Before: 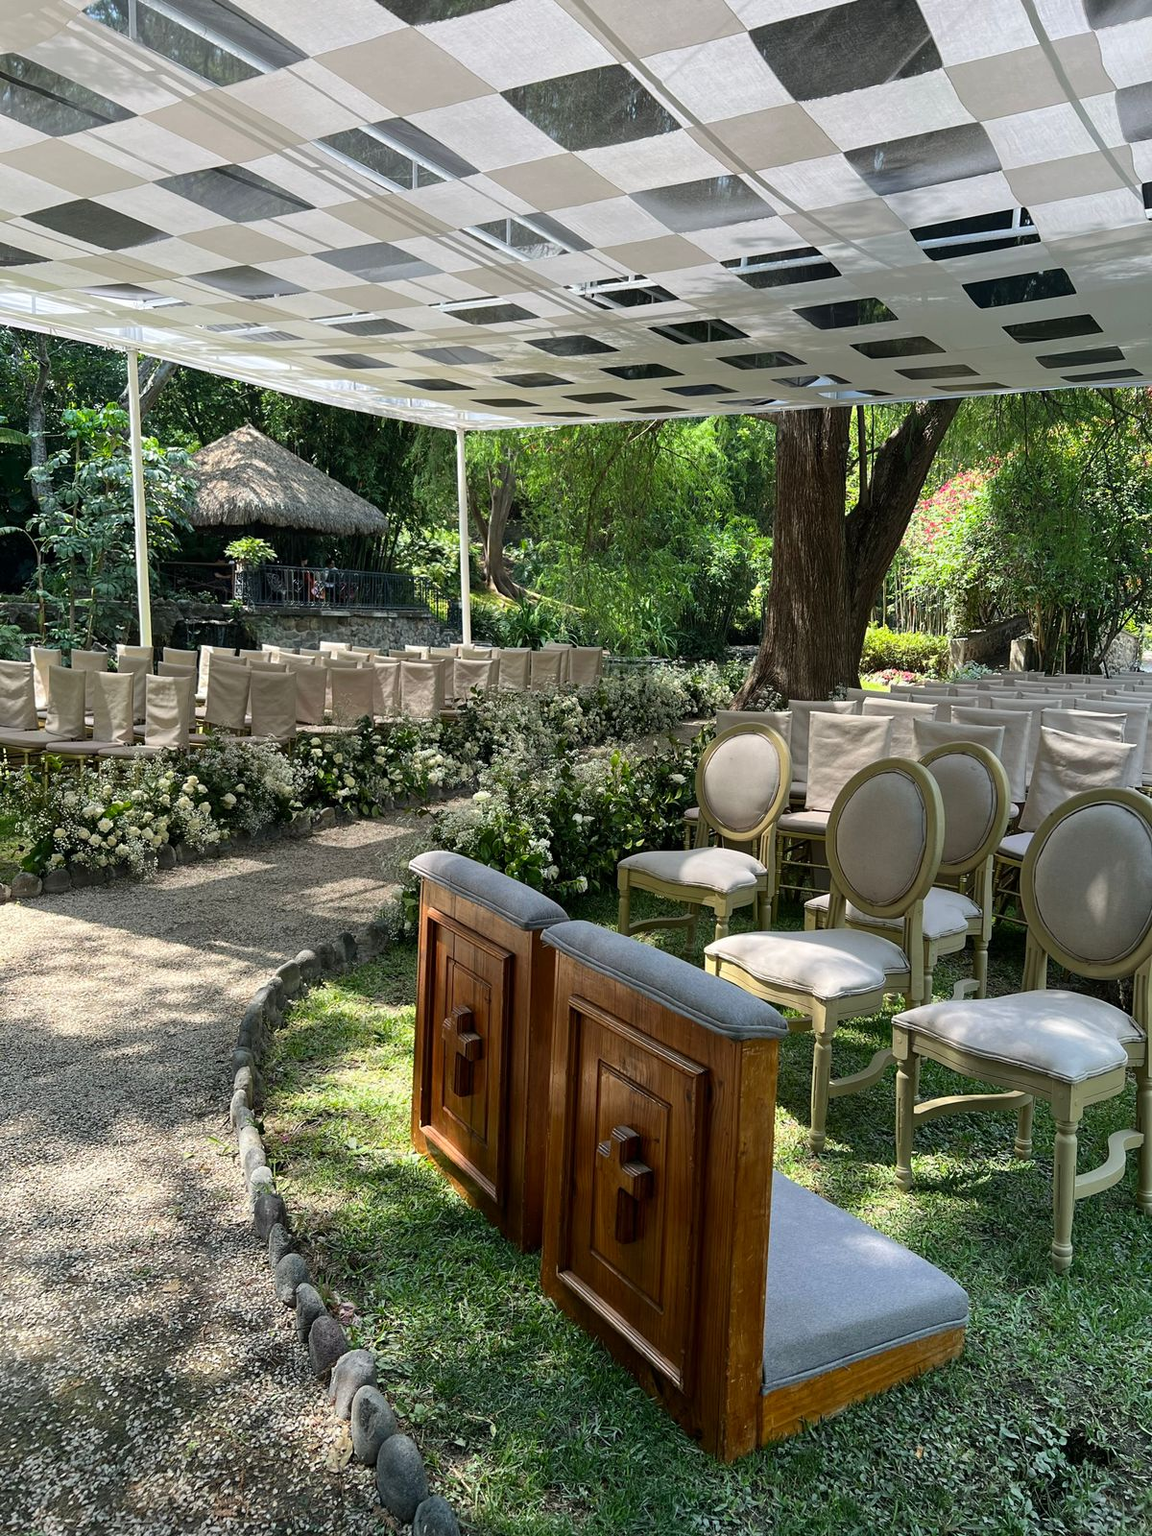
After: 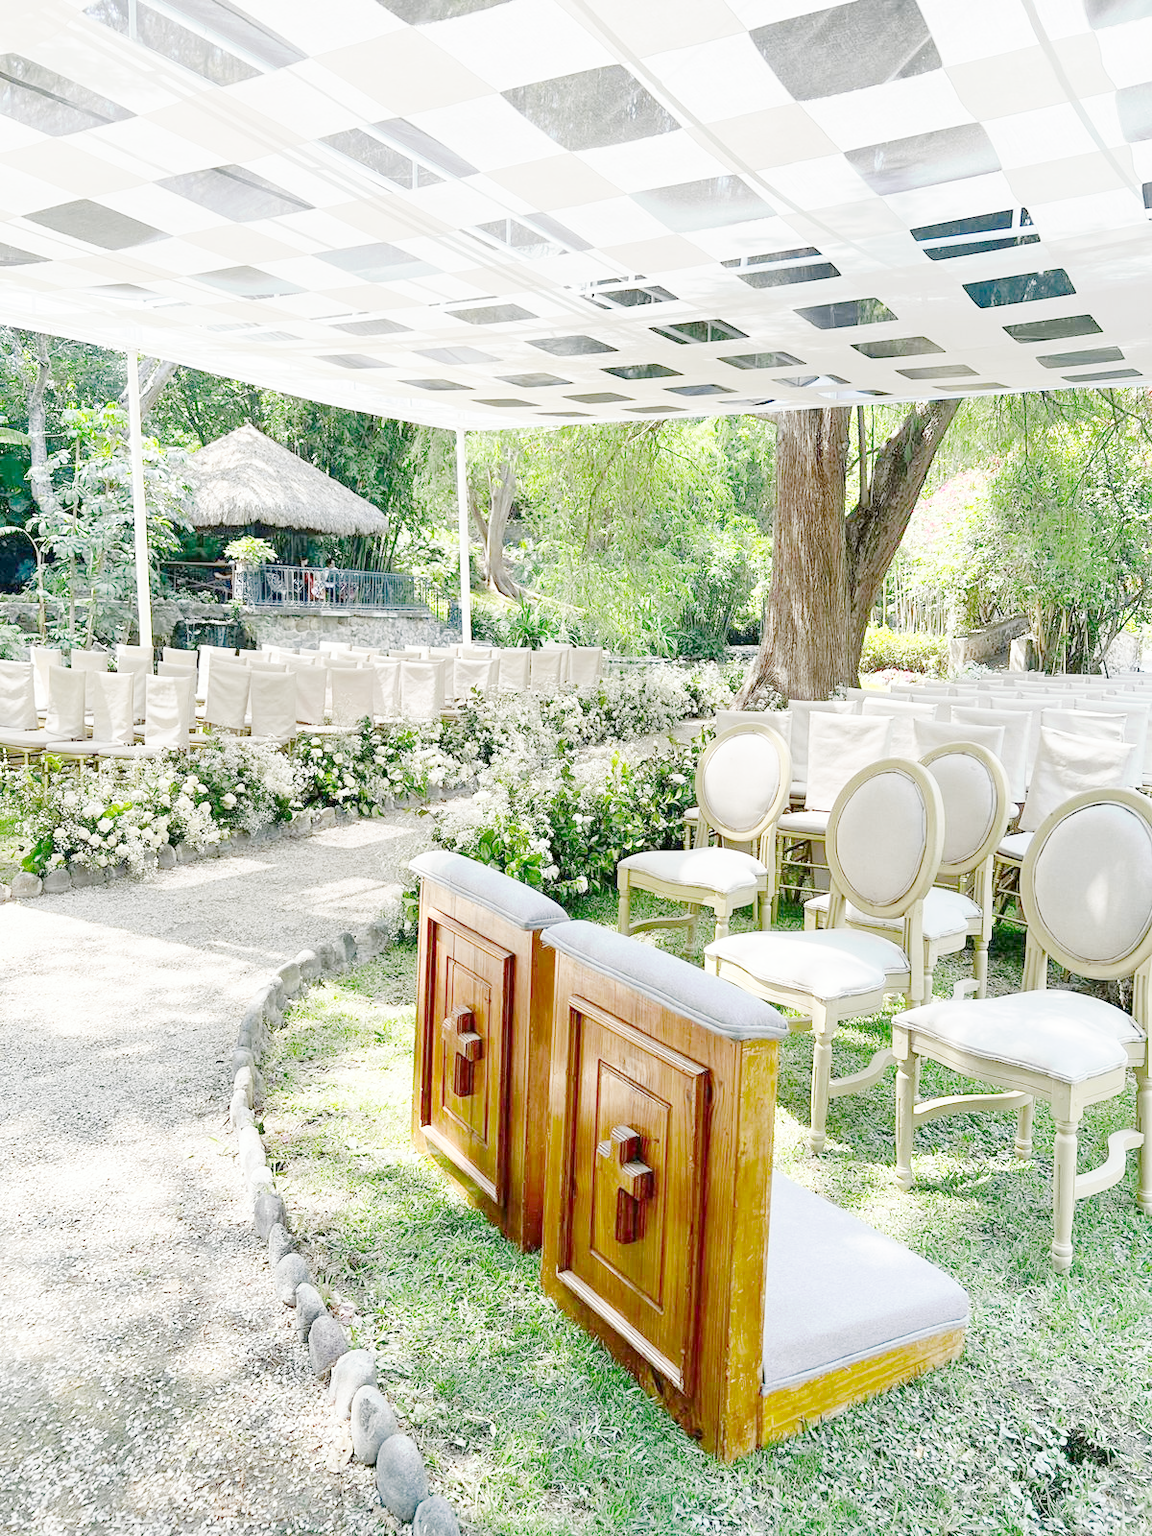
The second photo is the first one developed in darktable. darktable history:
tone curve "profile": curves: ch0 [(0, 0) (0.003, 0.003) (0.011, 0.012) (0.025, 0.026) (0.044, 0.046) (0.069, 0.072) (0.1, 0.104) (0.136, 0.141) (0.177, 0.185) (0.224, 0.247) (0.277, 0.335) (0.335, 0.447) (0.399, 0.539) (0.468, 0.636) (0.543, 0.723) (0.623, 0.803) (0.709, 0.873) (0.801, 0.936) (0.898, 0.978) (1, 1)], preserve colors none
color look up table "profile": target L [97.14, 82.06, 70.67, 68.94, 67.57, 57.61, 55.51, 41.56, 199.98, 100, 92.25, 85.86, 79.52, 82.73, 78.71, 79.84, 78.03, 75.98, 72.61, 67.09, 67.24, 61.72, 56.09, 51.23, 50.05, 45.14, 42.4, 37.16, 58.64, 55.57, 48.98, 49.82, 42.12, 34.26, 31.38, 32.61, 26.58, 23.45, 17.35, 77.96, 79.1, 75.96, 76.5, 75.67, 75.49, 57.42, 51.12, 51.26, 48.04], target a [-4.046, -0.312, -26.88, -17.96, -0.487, -41.38, -33.31, -10.73, 0.003, -0.132, -0.506, -0.474, -6.816, 5.817, -10.11, 1.736, -3.583, -0.16, -0.281, 15.99, 18.98, 22.48, 32.91, 48.41, 0.226, 57.79, 55.36, 16.1, 7.254, 47, 51.89, 25.09, 7.433, 0.113, 17.87, 10.69, 0.084, 0.247, 0.165, -5.904, -0.976, -1.005, -2.628, -3.345, -2.471, -17.14, -17.81, -3.472, -3.009], target b [4.48, 0.728, 54.25, 1.104, 0.493, 20.33, 27.46, 19.72, -0.03, 1.639, 2.487, 3.167, 74.62, 0.274, 73.92, 0.404, 2.872, 0.381, 1.402, 60.93, 12.75, 53.3, 46.28, 12.28, 0.541, 24.3, 26.25, 11.77, -19.66, -13.07, -1.858, -23.98, -40.34, -0.052, -17.58, -46.32, -0.479, -0.248, -0.023, -2.553, -0.326, -6.306, -4.025, -5.383, -1.955, -16.3, -20.44, -19.56, -35.66], num patches 49
